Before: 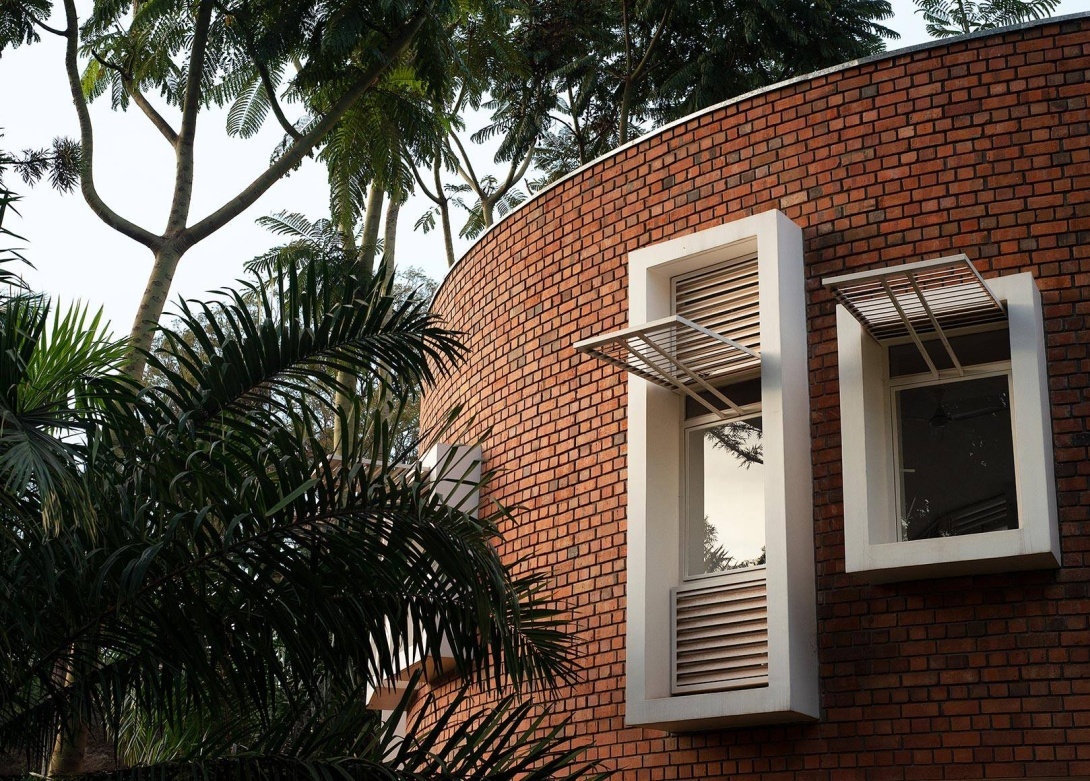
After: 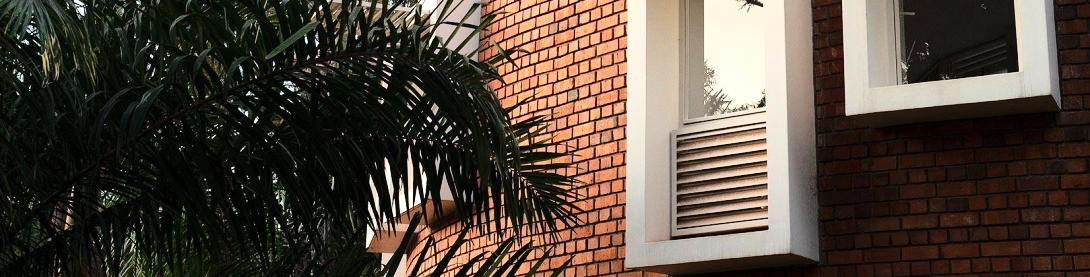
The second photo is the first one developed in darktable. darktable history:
crop and rotate: top 58.634%, bottom 5.861%
base curve: curves: ch0 [(0, 0) (0.032, 0.037) (0.105, 0.228) (0.435, 0.76) (0.856, 0.983) (1, 1)]
